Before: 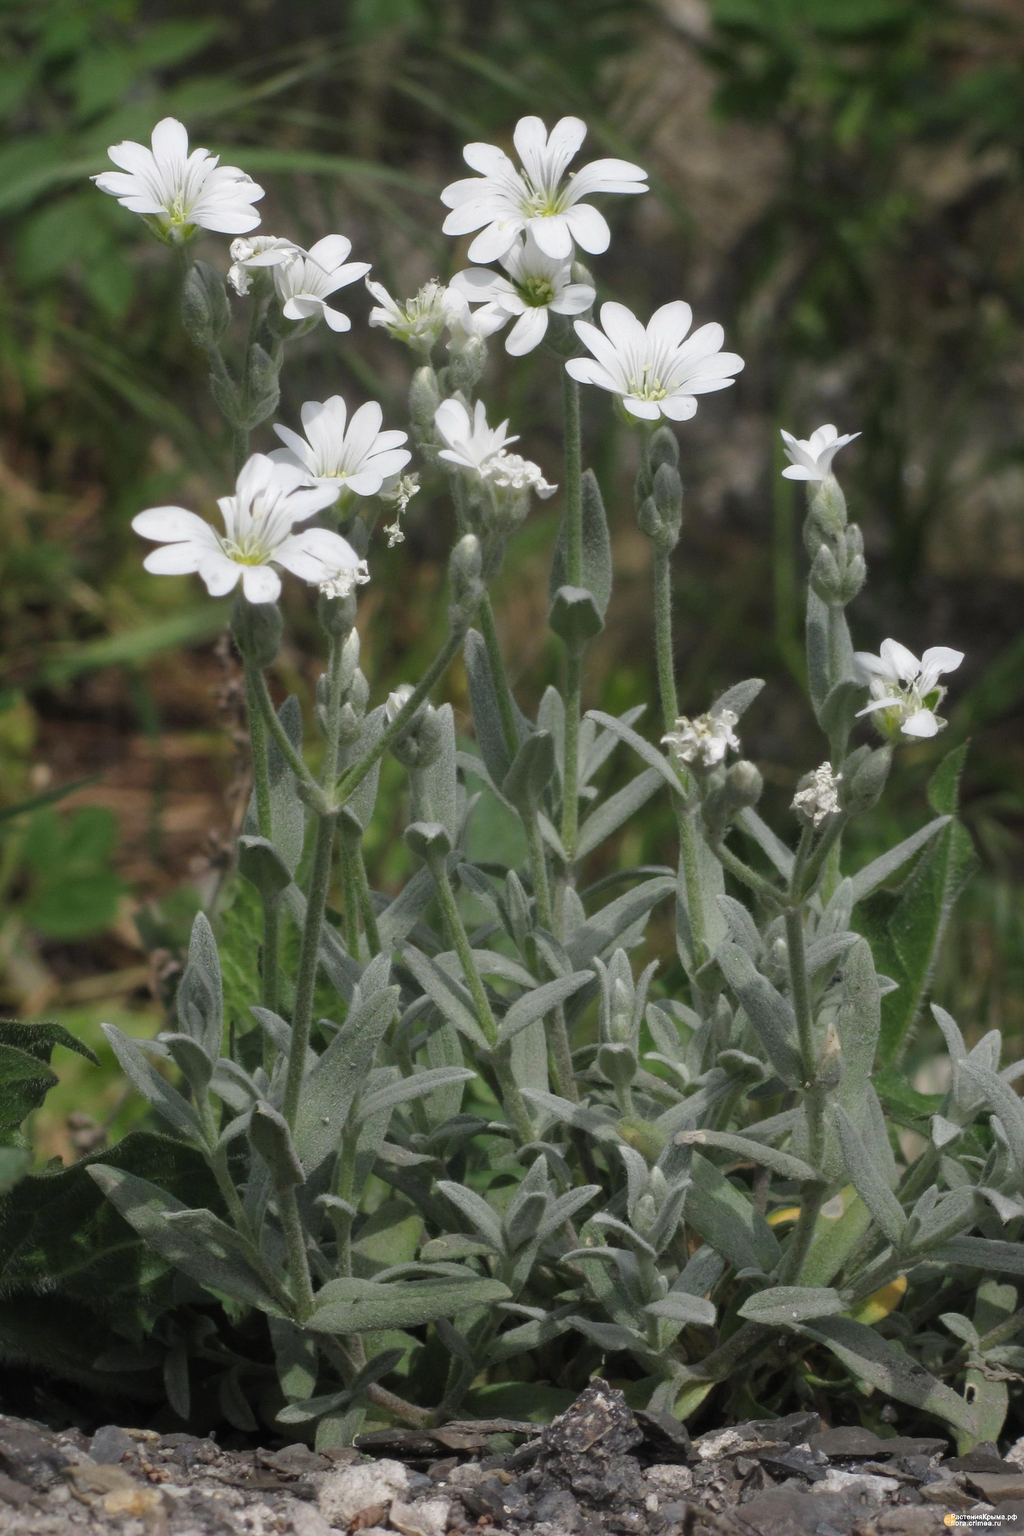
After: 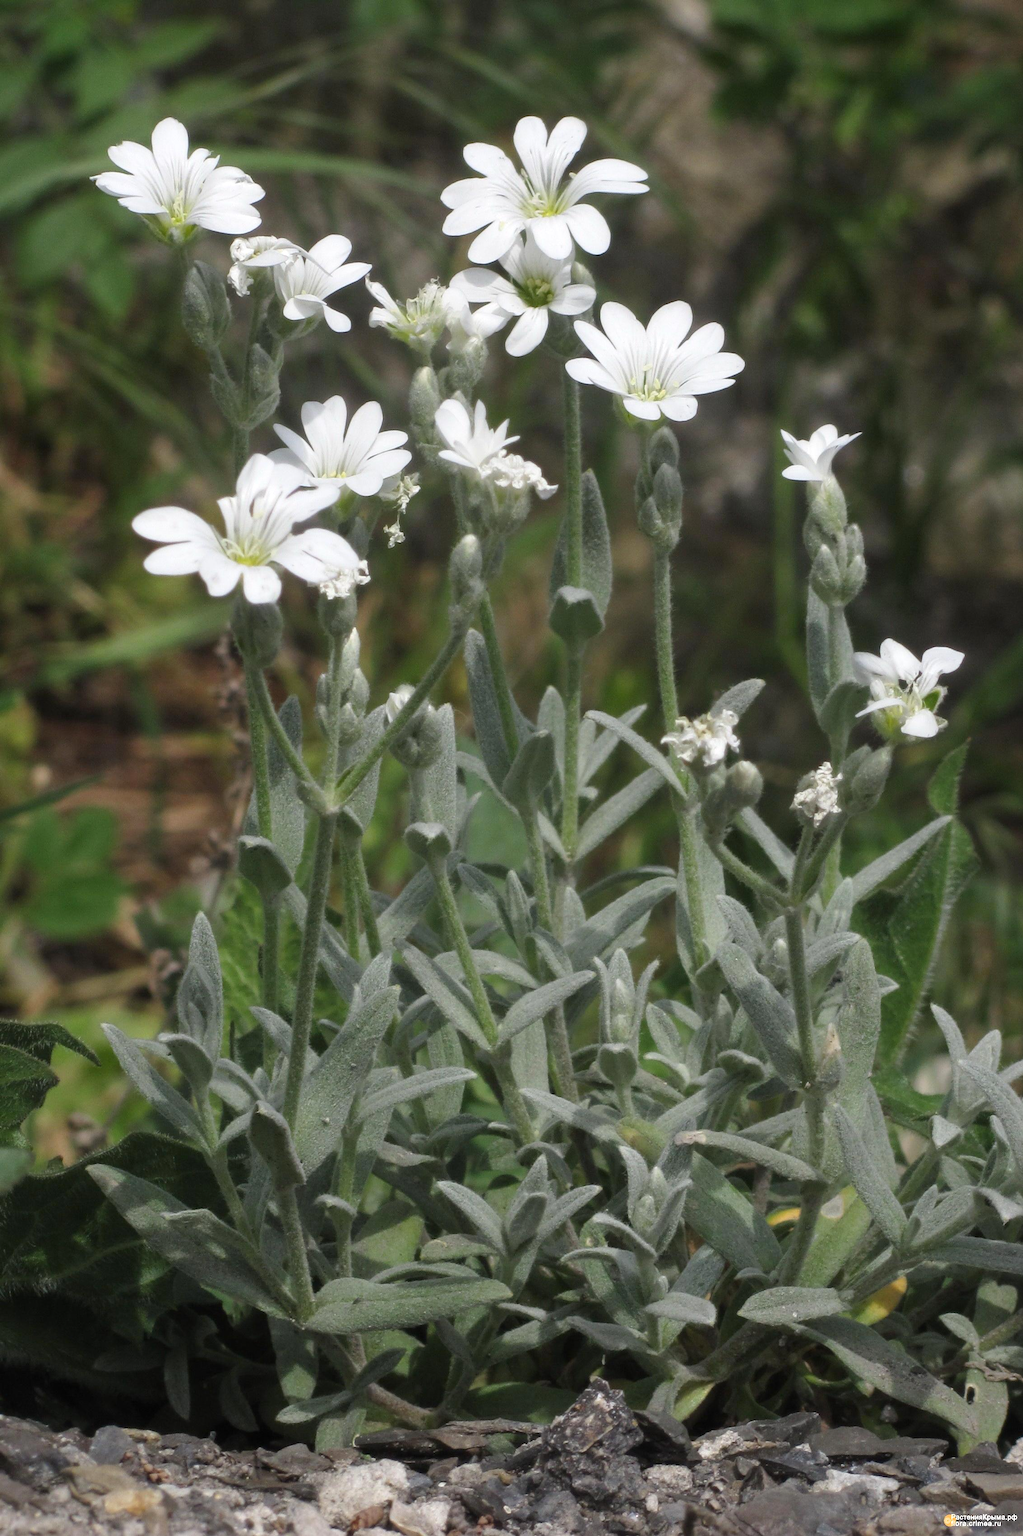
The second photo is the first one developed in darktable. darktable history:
exposure: exposure 0.187 EV, compensate exposure bias true, compensate highlight preservation false
contrast brightness saturation: contrast 0.084, saturation 0.021
